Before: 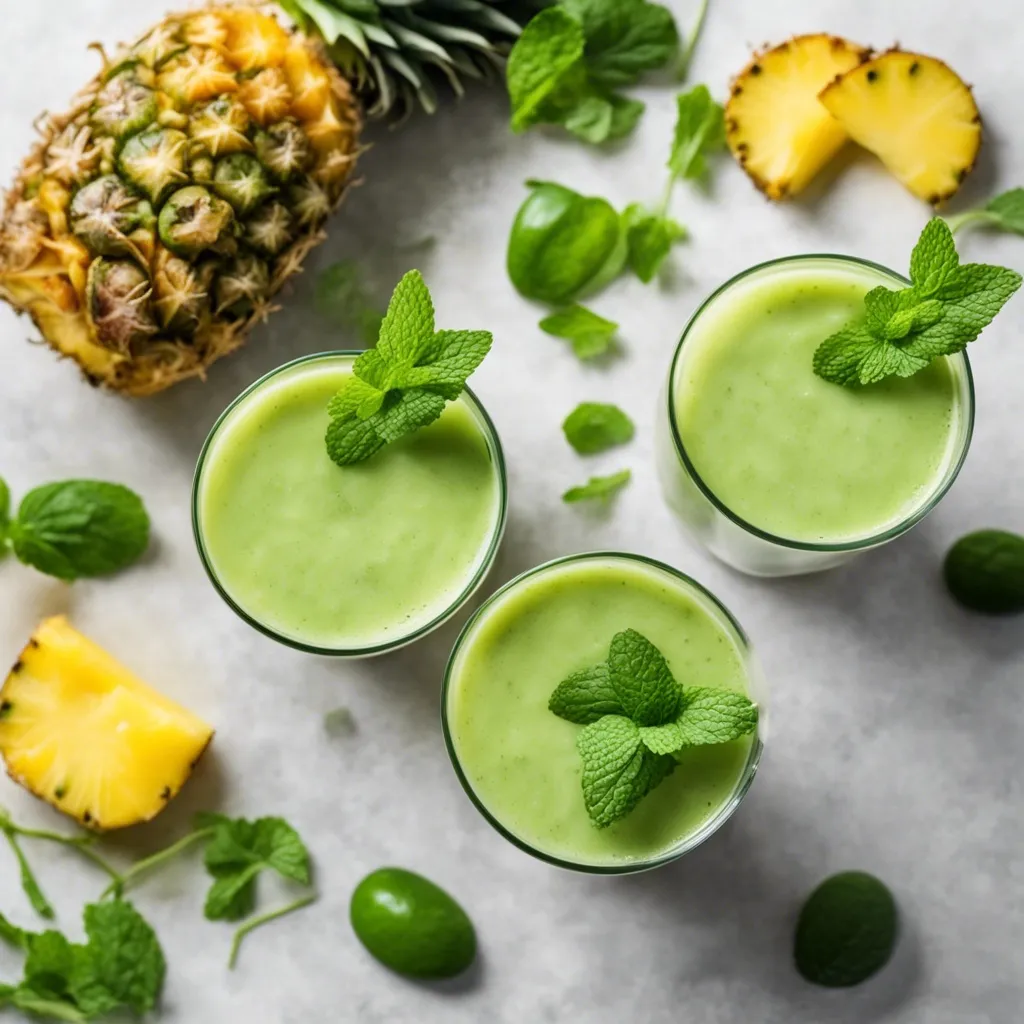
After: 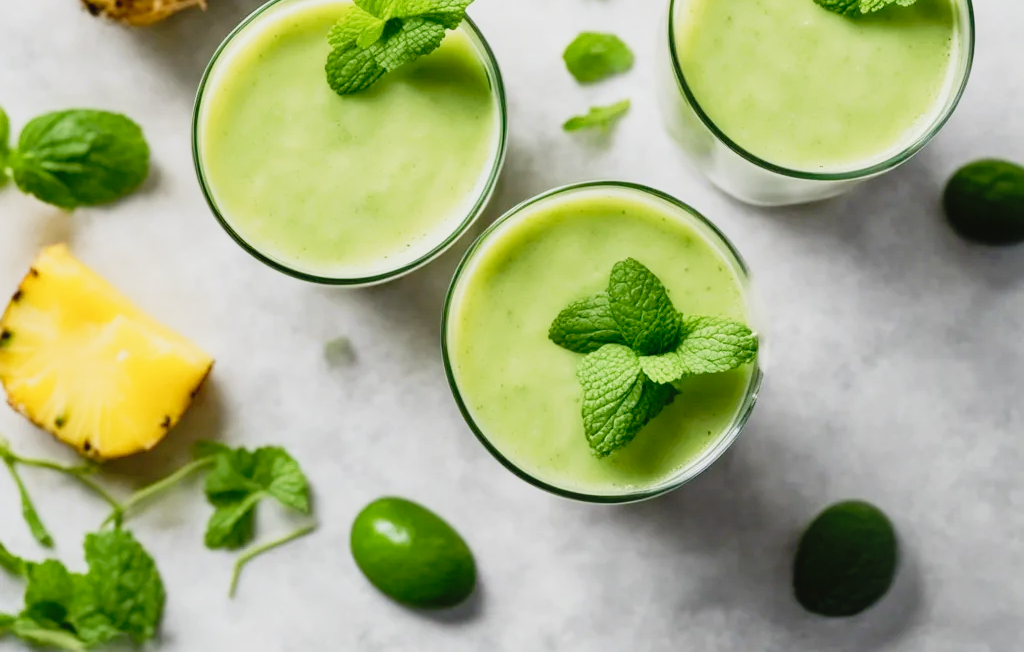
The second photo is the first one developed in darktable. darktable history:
tone curve: curves: ch0 [(0, 0.022) (0.114, 0.088) (0.282, 0.316) (0.446, 0.511) (0.613, 0.693) (0.786, 0.843) (0.999, 0.949)]; ch1 [(0, 0) (0.395, 0.343) (0.463, 0.427) (0.486, 0.474) (0.503, 0.5) (0.535, 0.522) (0.555, 0.546) (0.594, 0.614) (0.755, 0.793) (1, 1)]; ch2 [(0, 0) (0.369, 0.388) (0.449, 0.431) (0.501, 0.5) (0.528, 0.517) (0.561, 0.59) (0.612, 0.646) (0.697, 0.721) (1, 1)], preserve colors none
crop and rotate: top 36.25%
